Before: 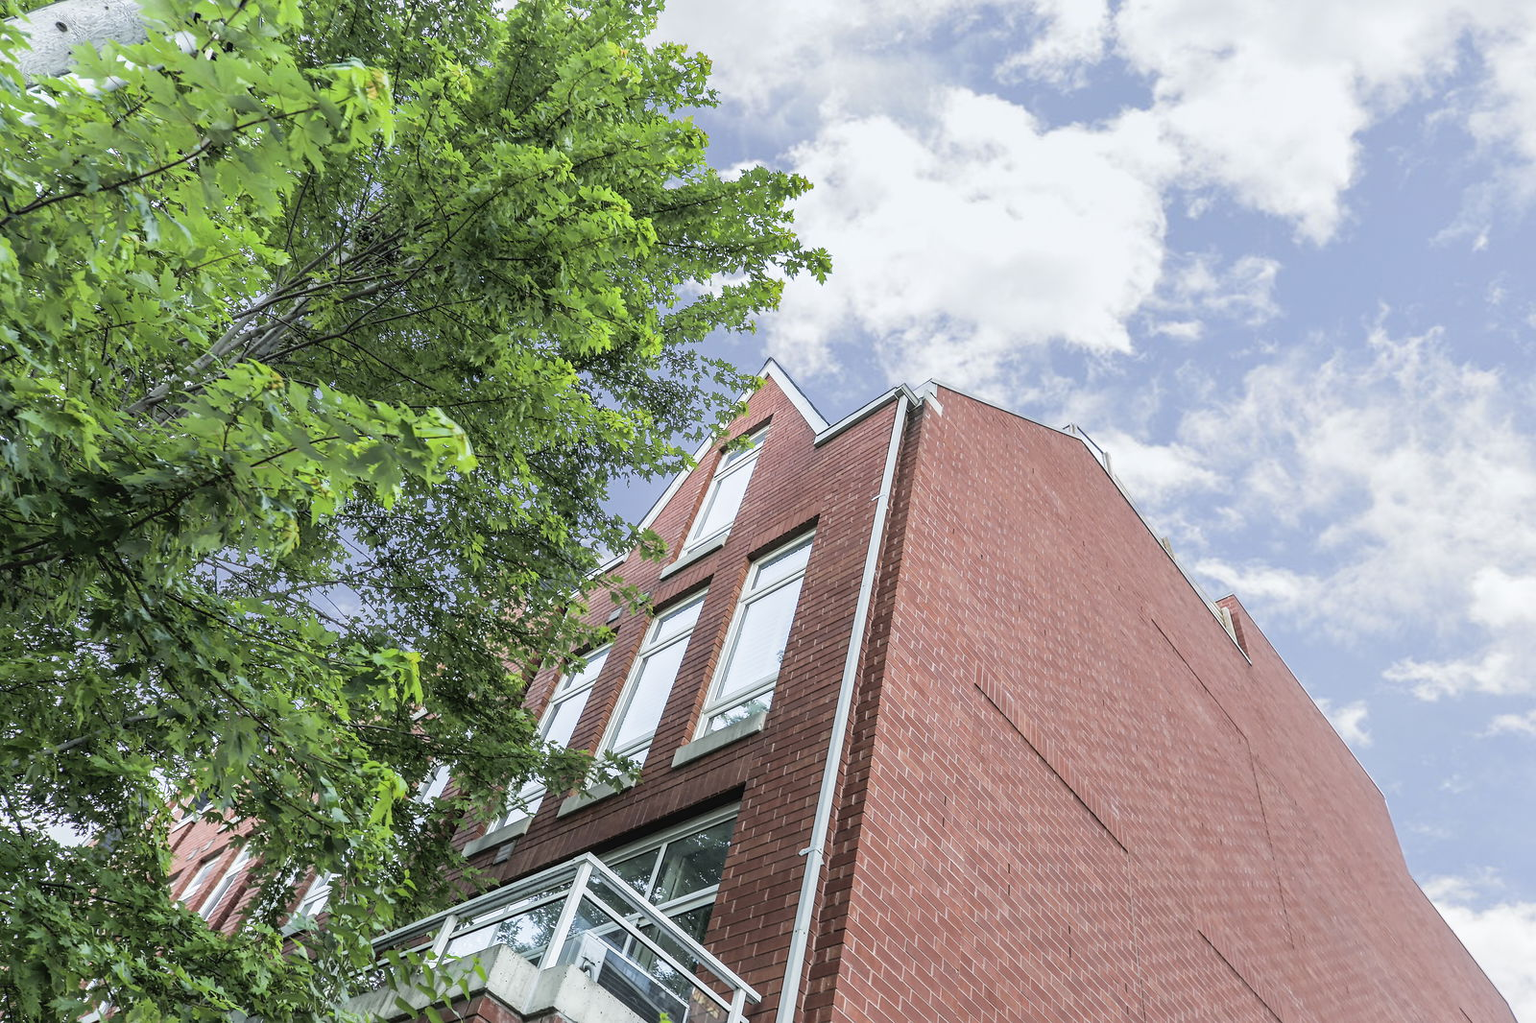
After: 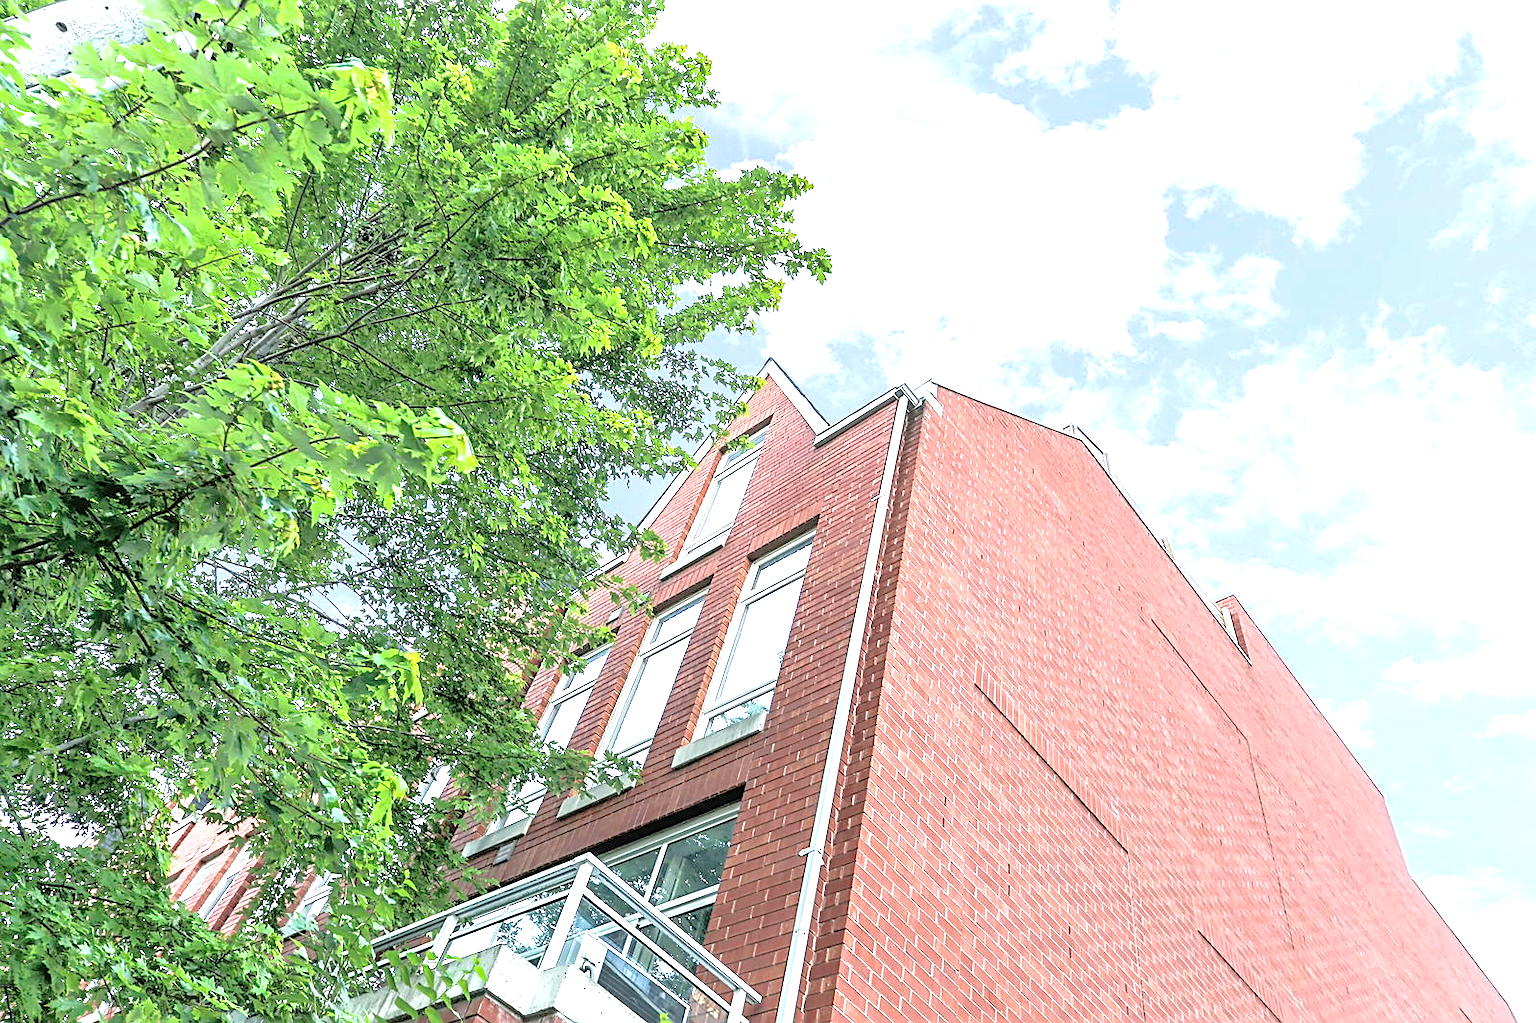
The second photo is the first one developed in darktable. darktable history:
tone equalizer: -7 EV 0.15 EV, -6 EV 0.6 EV, -5 EV 1.15 EV, -4 EV 1.33 EV, -3 EV 1.15 EV, -2 EV 0.6 EV, -1 EV 0.15 EV, mask exposure compensation -0.5 EV
exposure: exposure 0.95 EV, compensate highlight preservation false
sharpen: on, module defaults
